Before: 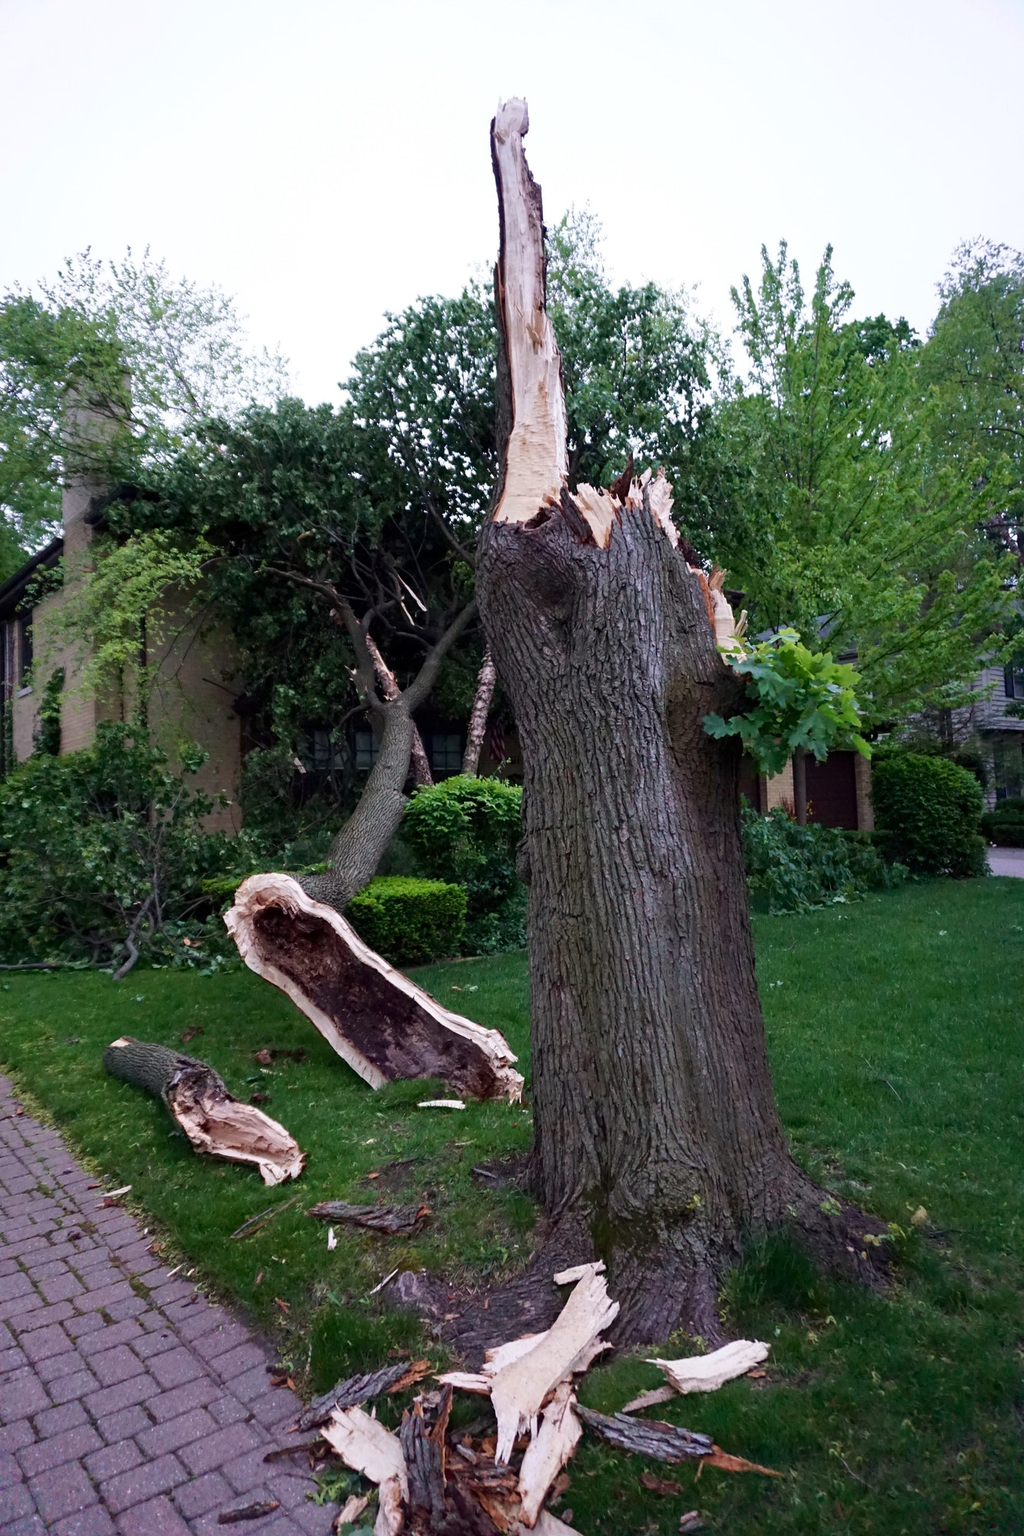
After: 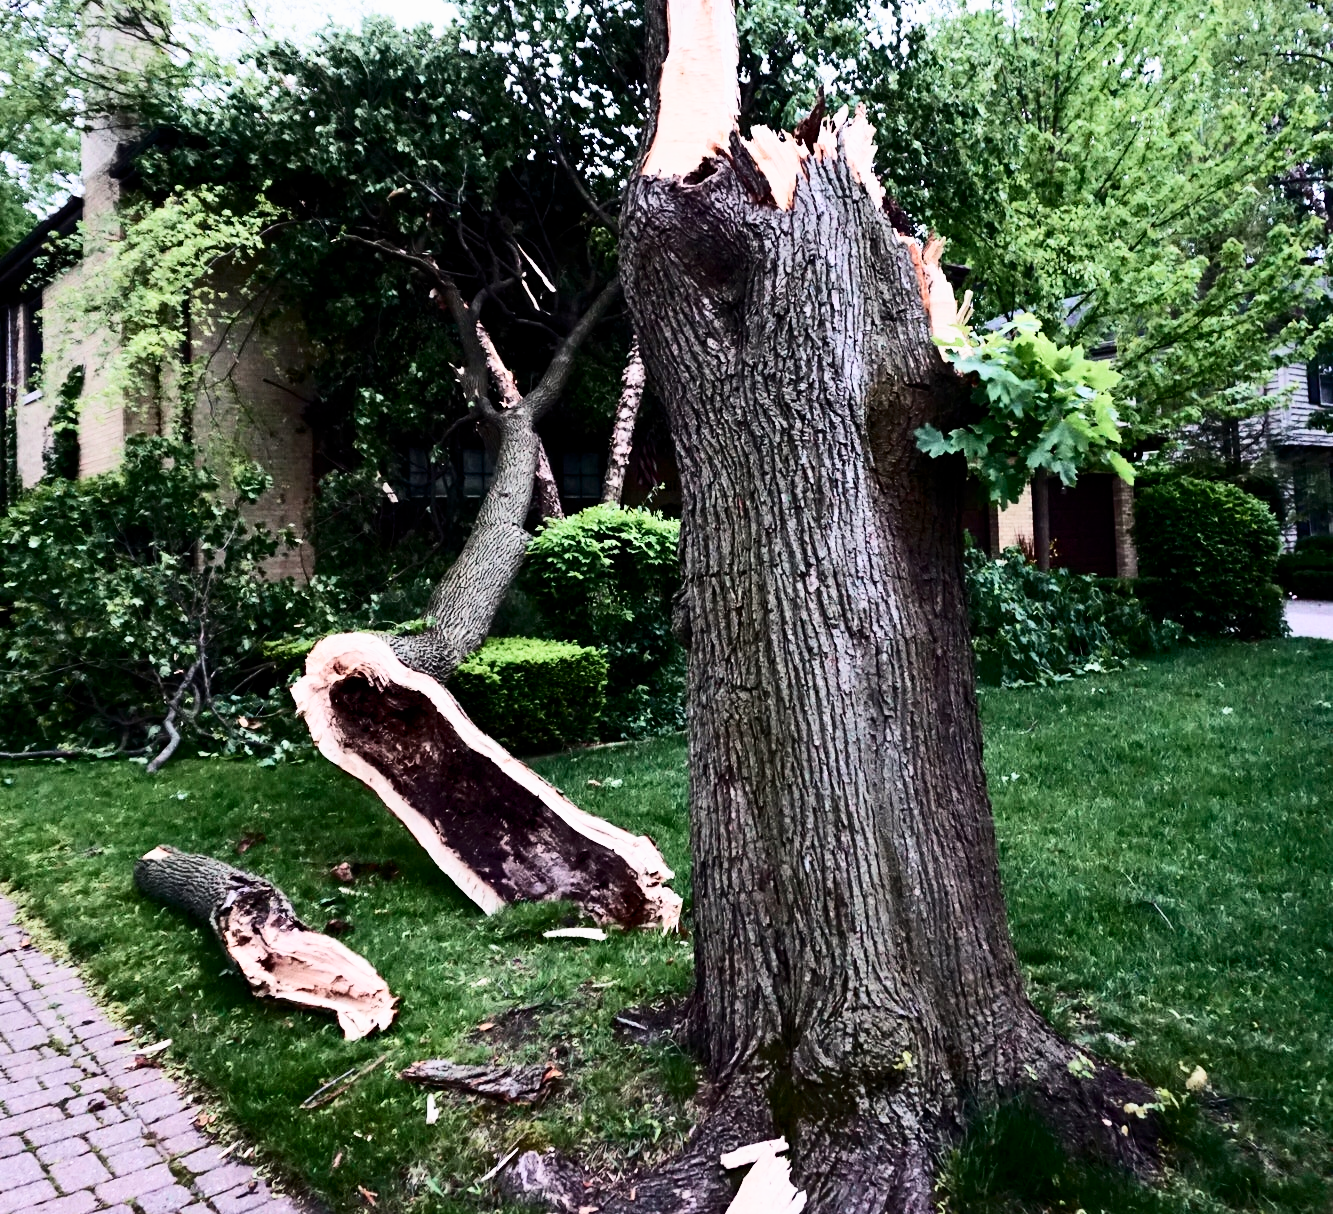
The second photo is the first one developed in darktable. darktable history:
contrast brightness saturation: contrast 0.502, saturation -0.104
exposure: black level correction 0, exposure 1.199 EV, compensate highlight preservation false
filmic rgb: black relative exposure -7.65 EV, white relative exposure 4.56 EV, hardness 3.61, add noise in highlights 0.001, preserve chrominance luminance Y, color science v3 (2019), use custom middle-gray values true, iterations of high-quality reconstruction 0, contrast in highlights soft
crop and rotate: top 25.229%, bottom 14.029%
